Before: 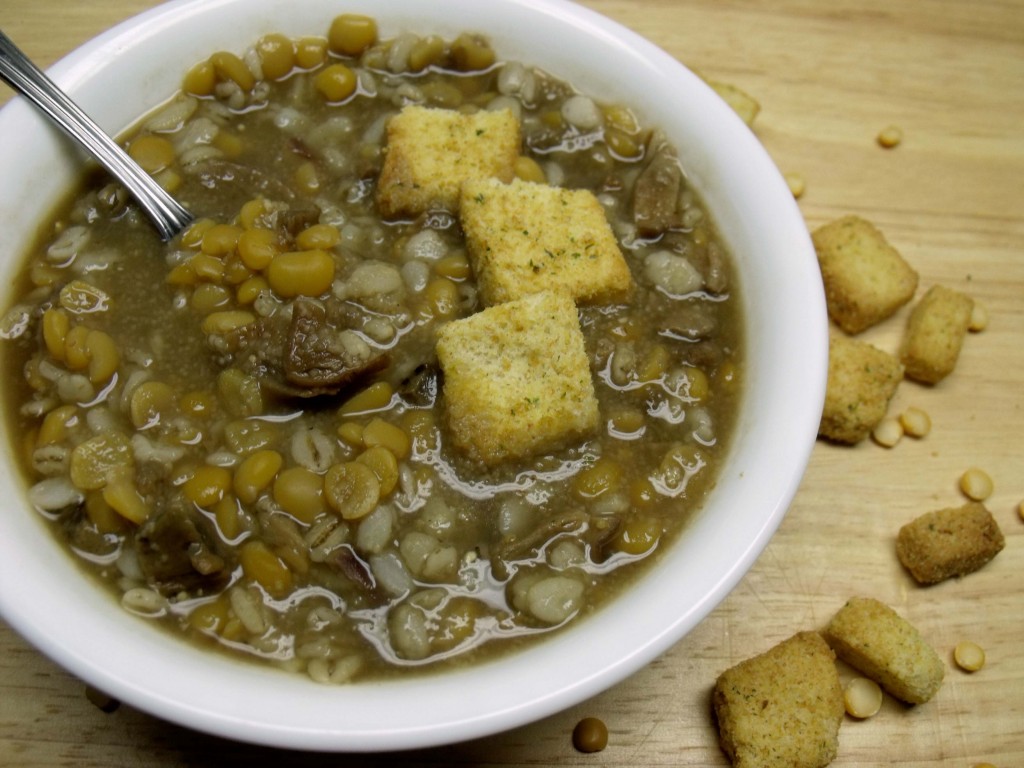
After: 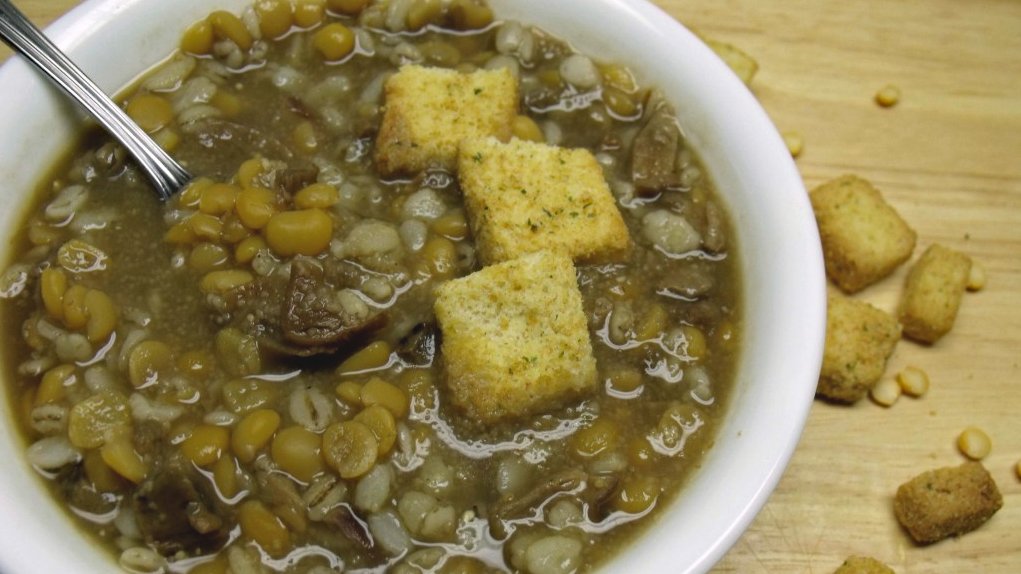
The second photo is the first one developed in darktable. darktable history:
exposure: black level correction -0.007, exposure 0.069 EV, compensate exposure bias true, compensate highlight preservation false
crop: left 0.242%, top 5.466%, bottom 19.779%
haze removal: compatibility mode true, adaptive false
